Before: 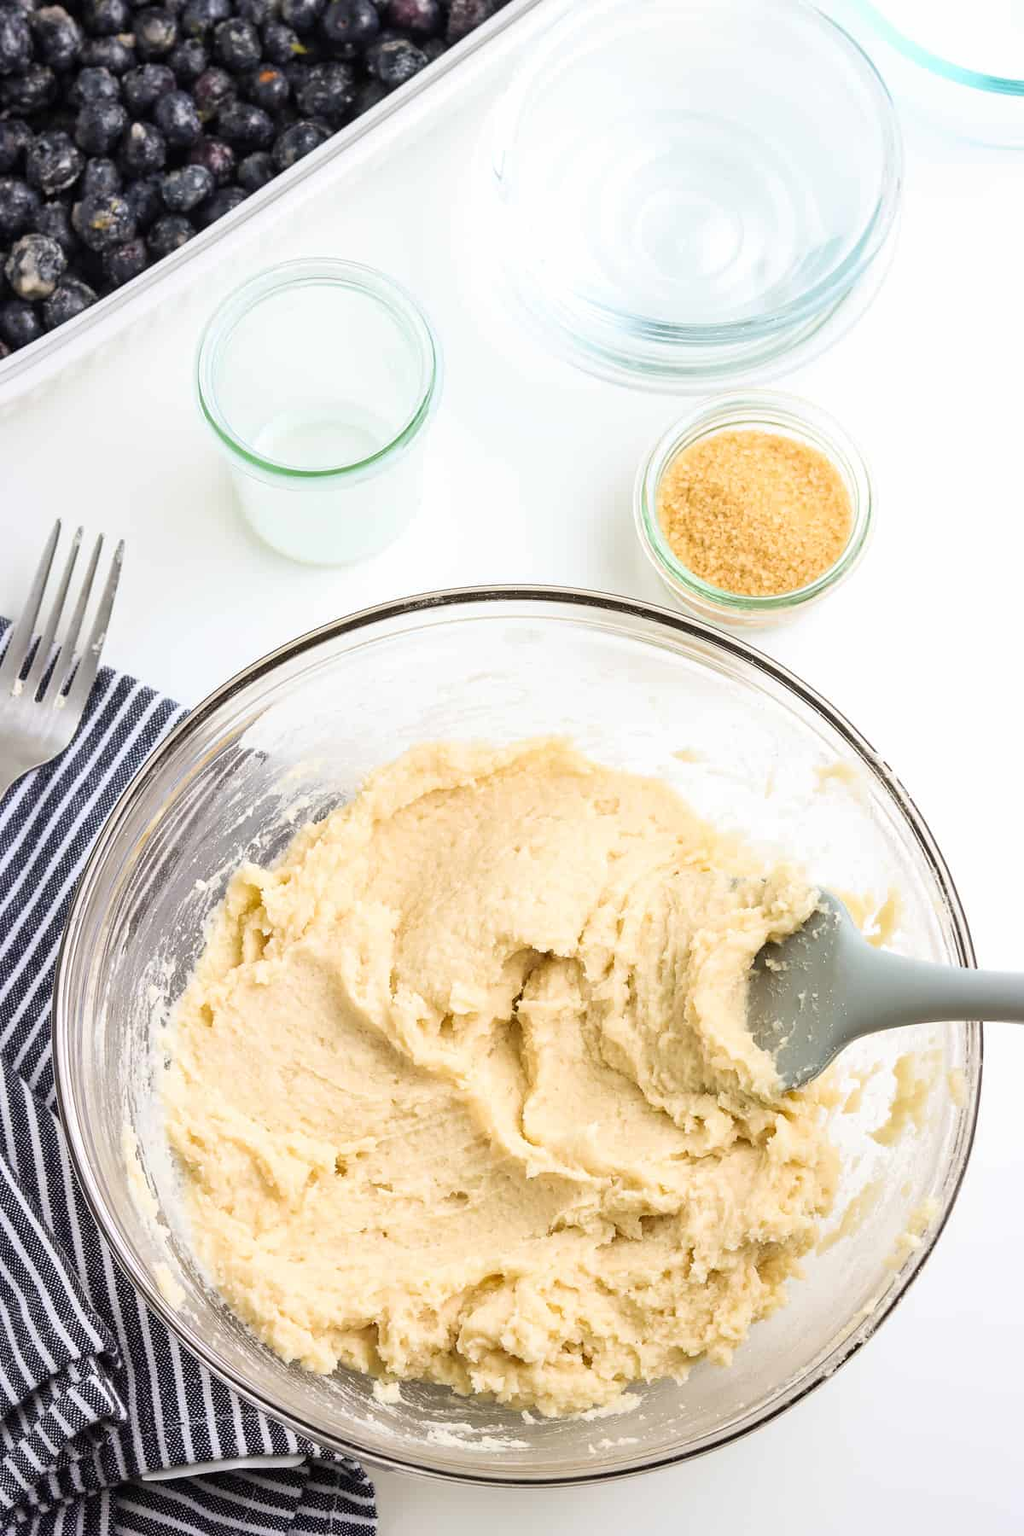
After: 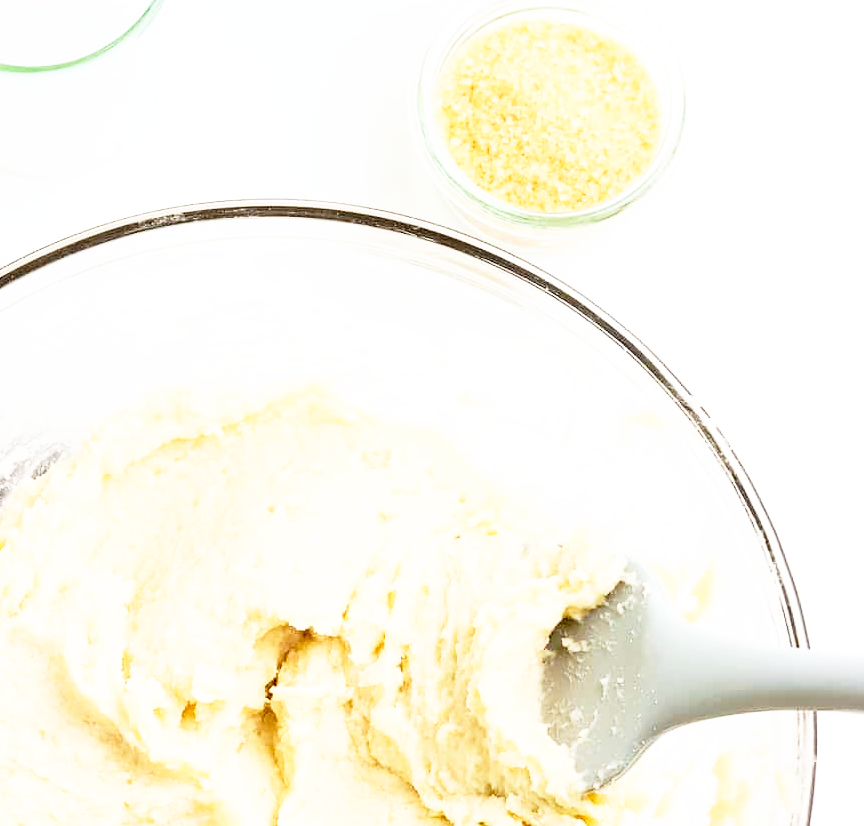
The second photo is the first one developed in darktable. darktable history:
base curve: curves: ch0 [(0, 0) (0.012, 0.01) (0.073, 0.168) (0.31, 0.711) (0.645, 0.957) (1, 1)], preserve colors none
crop and rotate: left 27.938%, top 27.046%, bottom 27.046%
